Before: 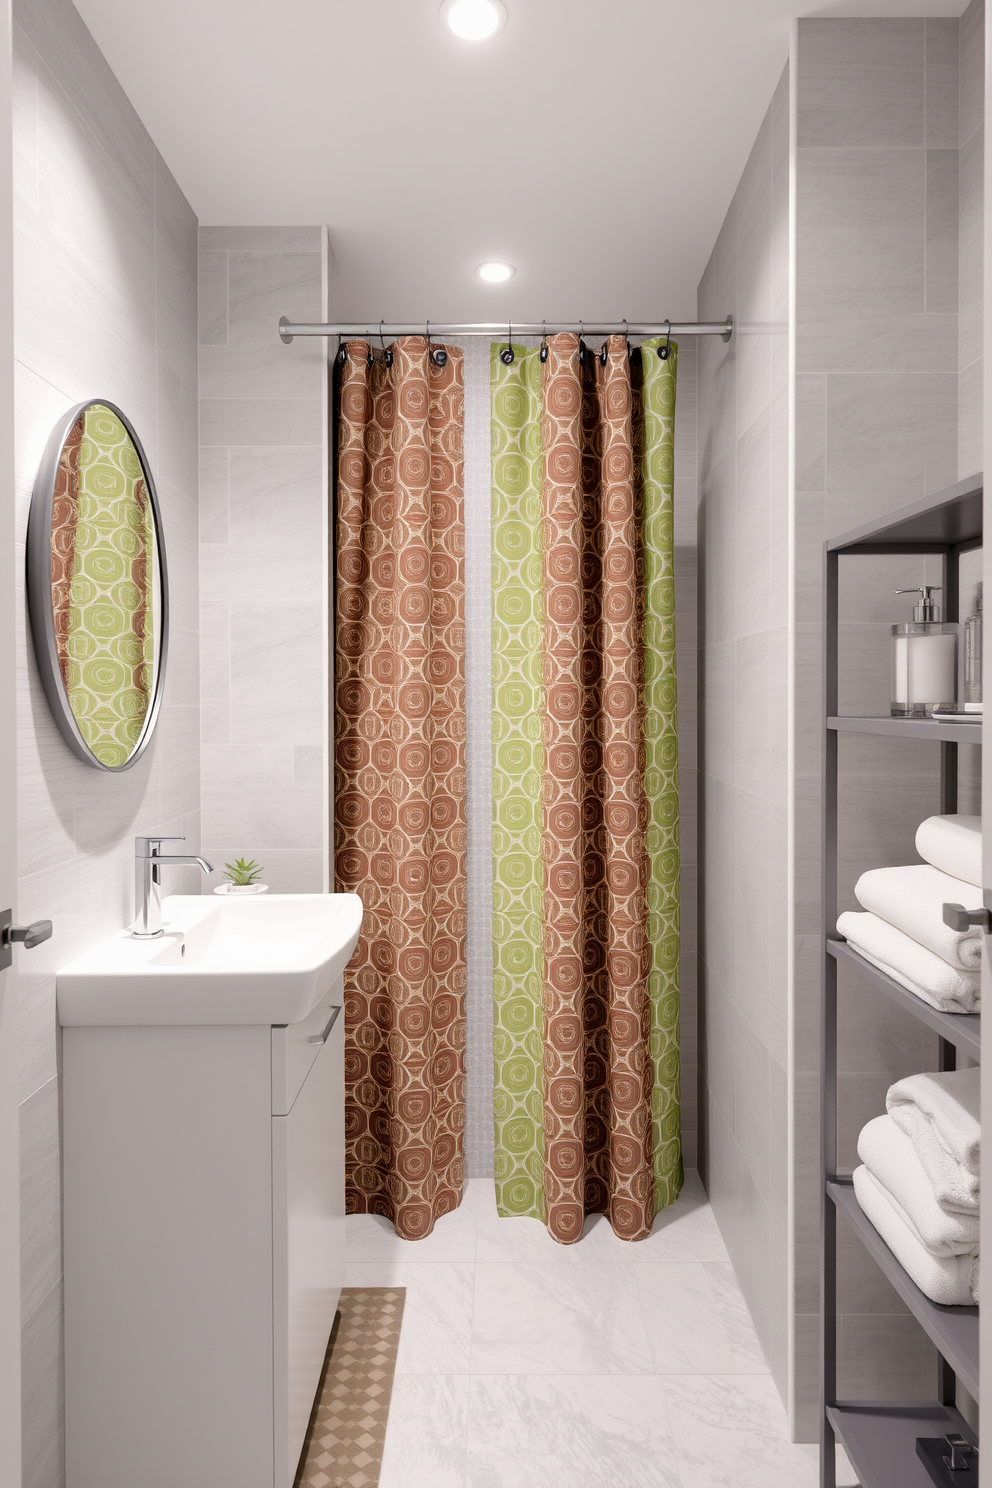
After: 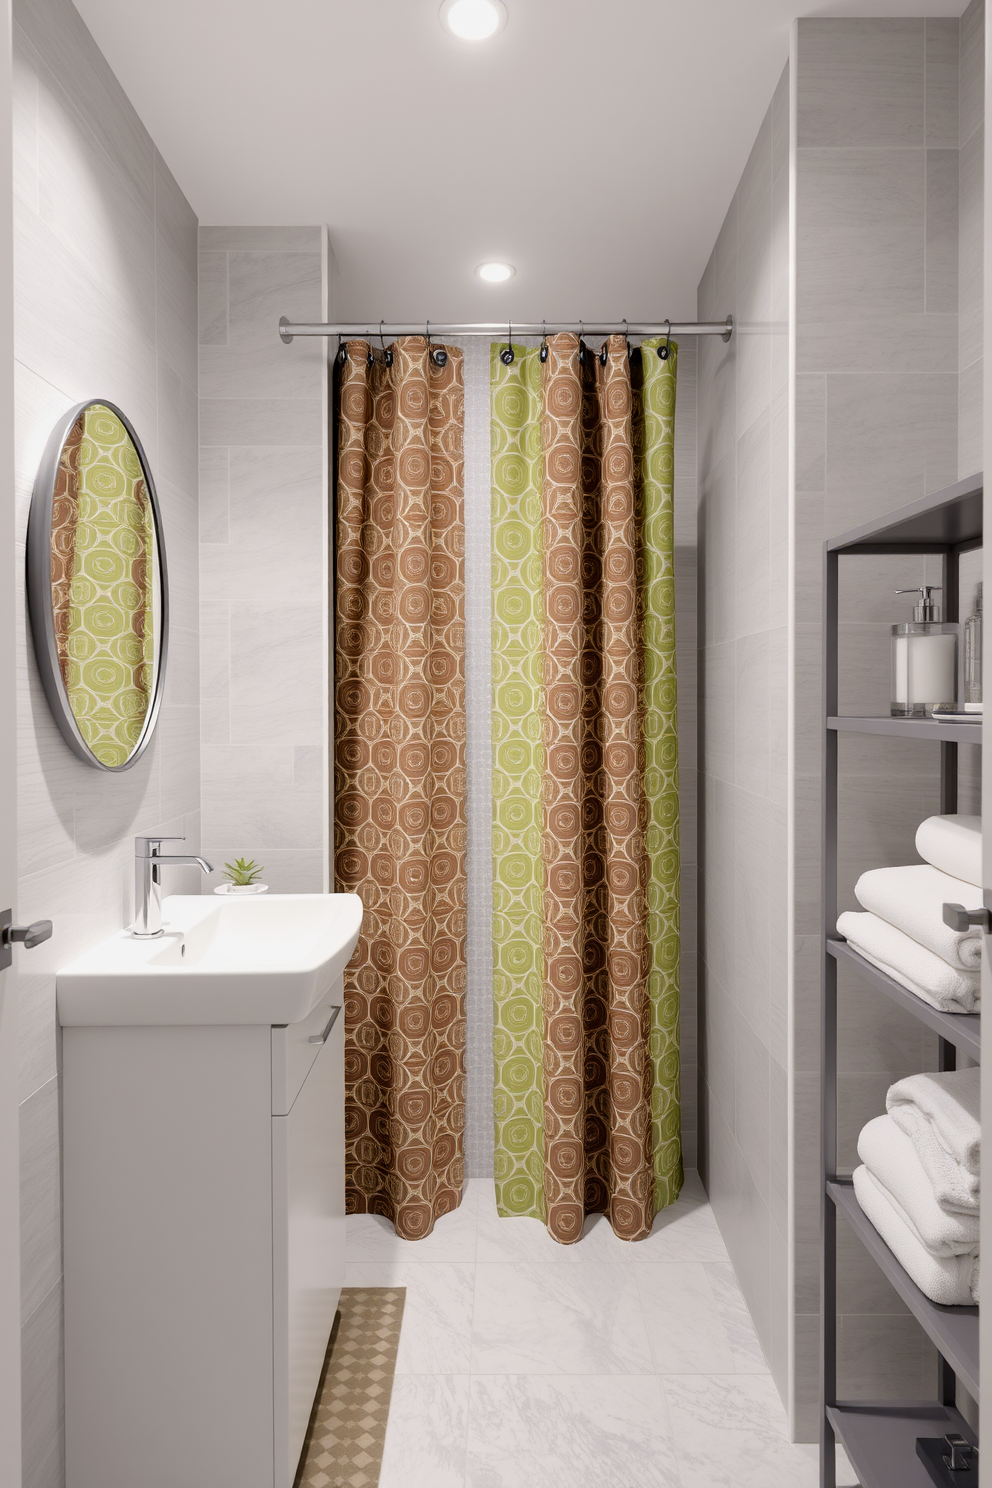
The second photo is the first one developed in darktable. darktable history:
color contrast: green-magenta contrast 0.8, blue-yellow contrast 1.1, unbound 0
exposure: exposure -0.116 EV, compensate exposure bias true, compensate highlight preservation false
